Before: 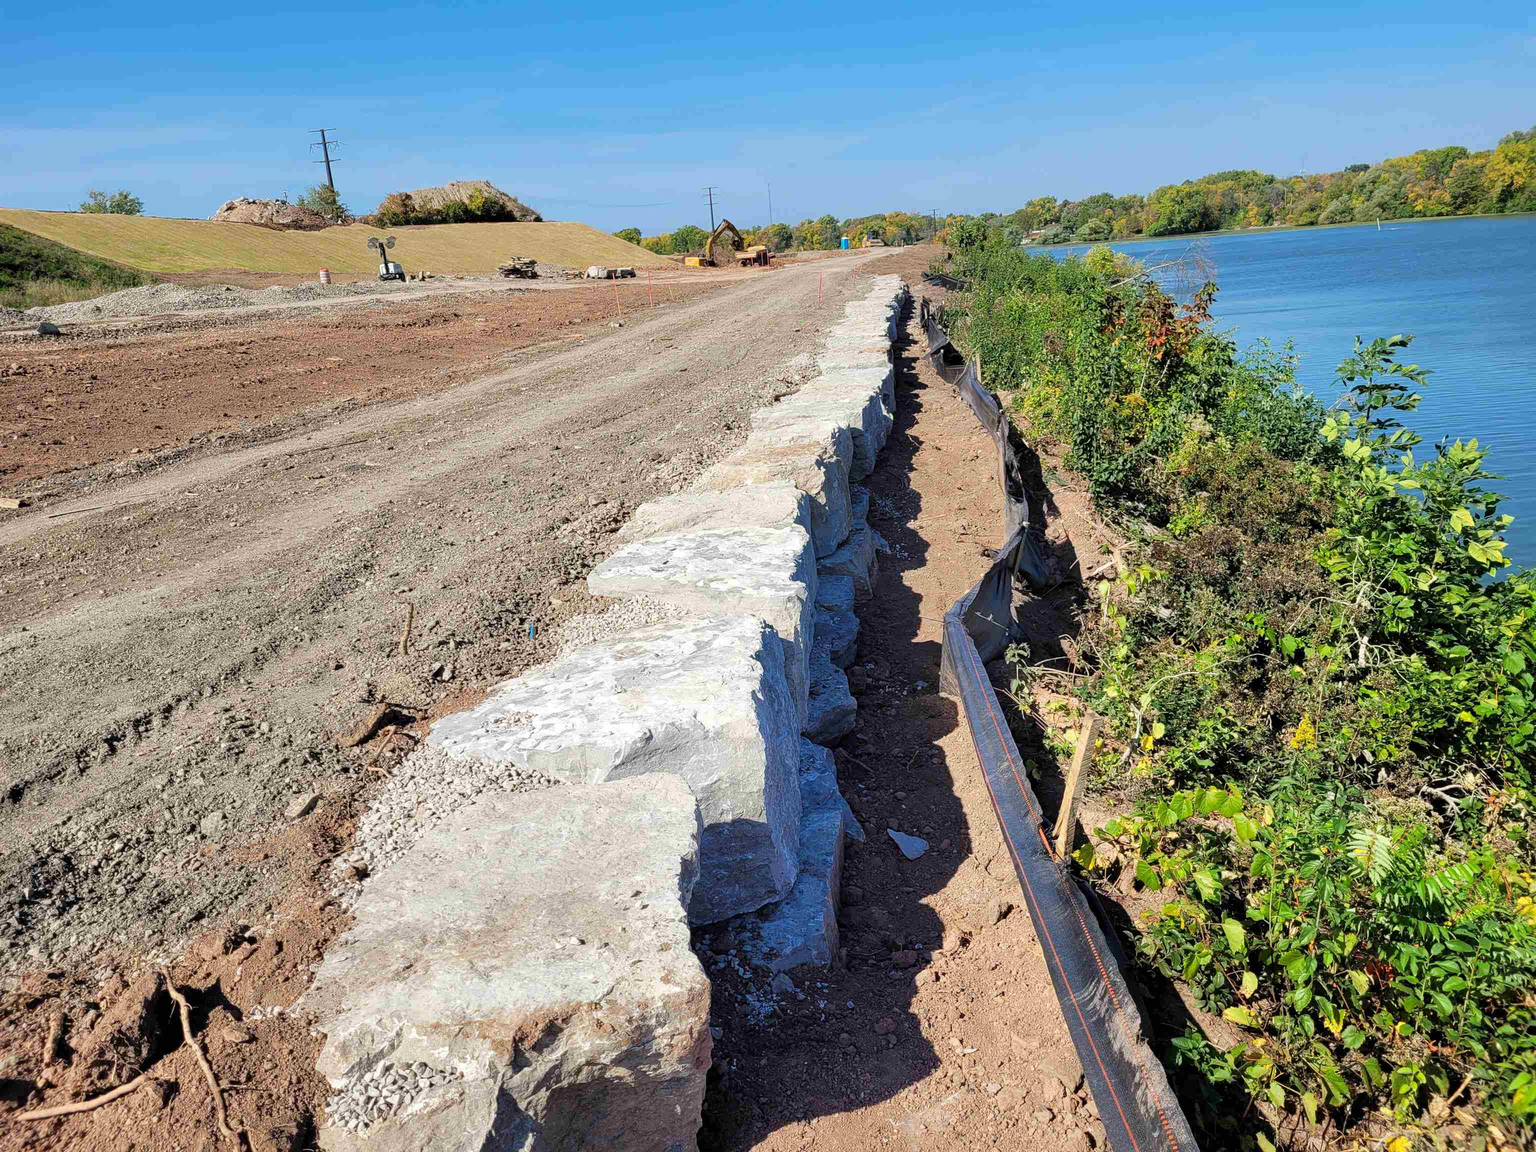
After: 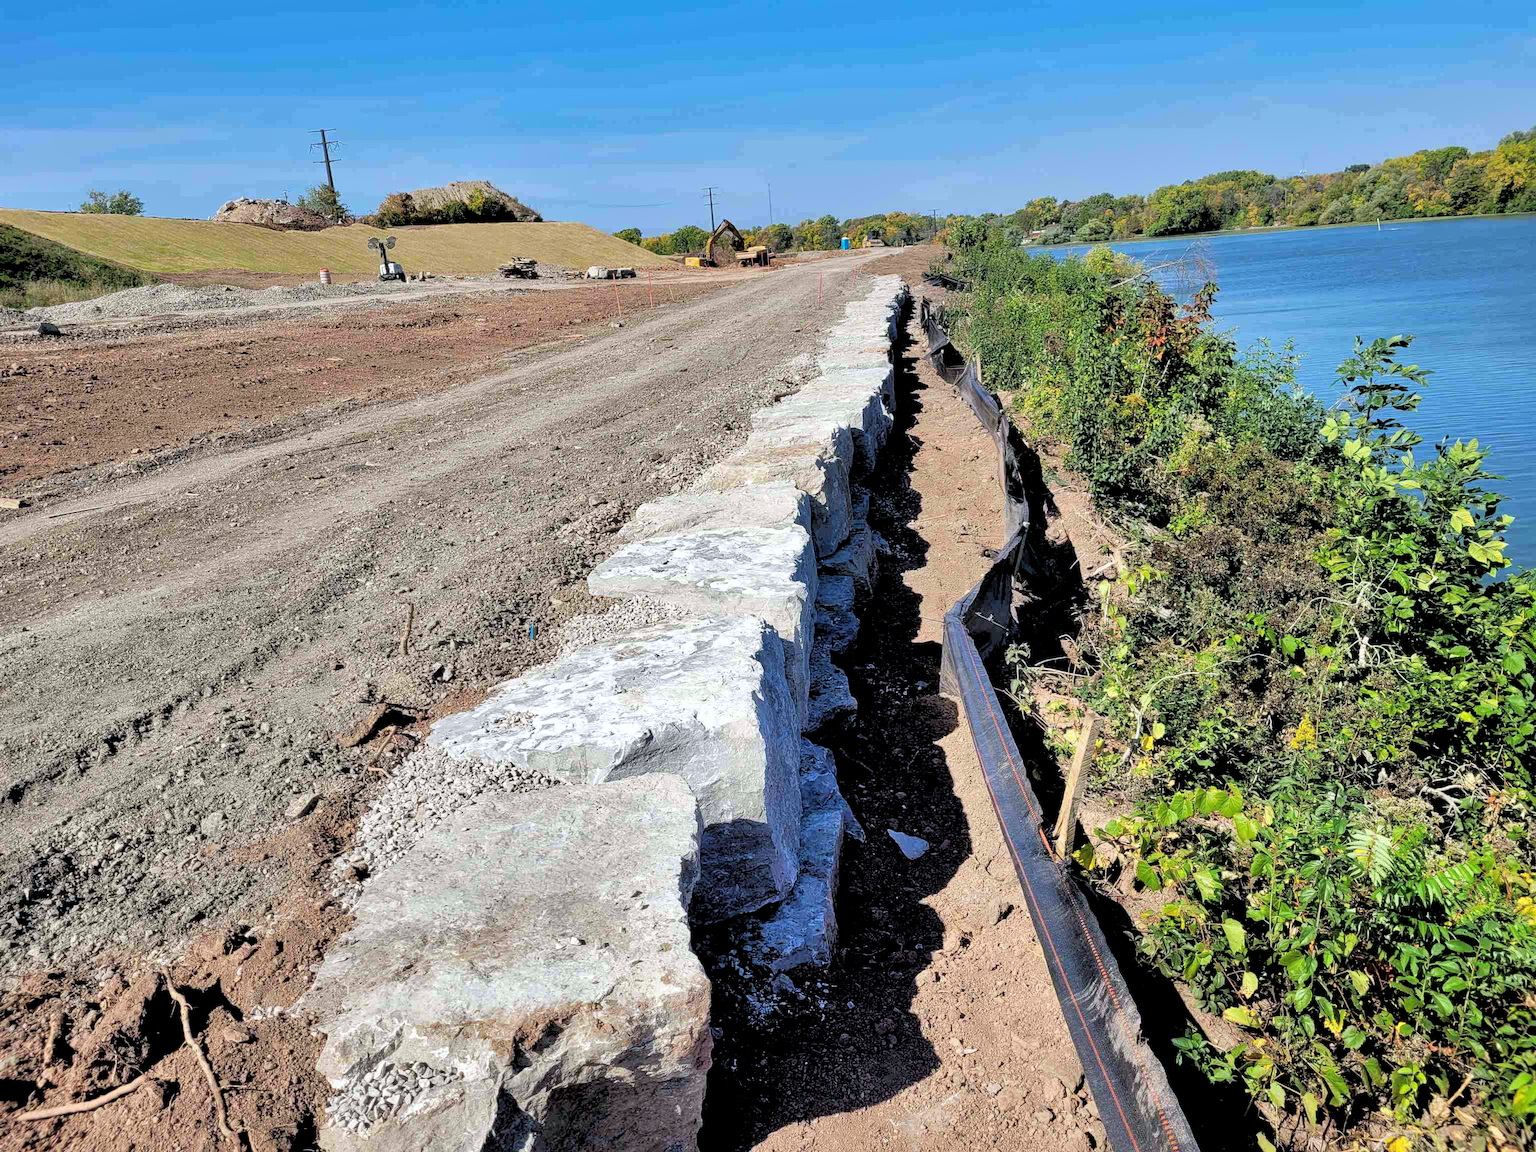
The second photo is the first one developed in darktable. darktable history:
shadows and highlights: shadows 43.71, white point adjustment -1.46, soften with gaussian
rgb levels: levels [[0.029, 0.461, 0.922], [0, 0.5, 1], [0, 0.5, 1]]
white balance: red 0.98, blue 1.034
haze removal: strength -0.05
